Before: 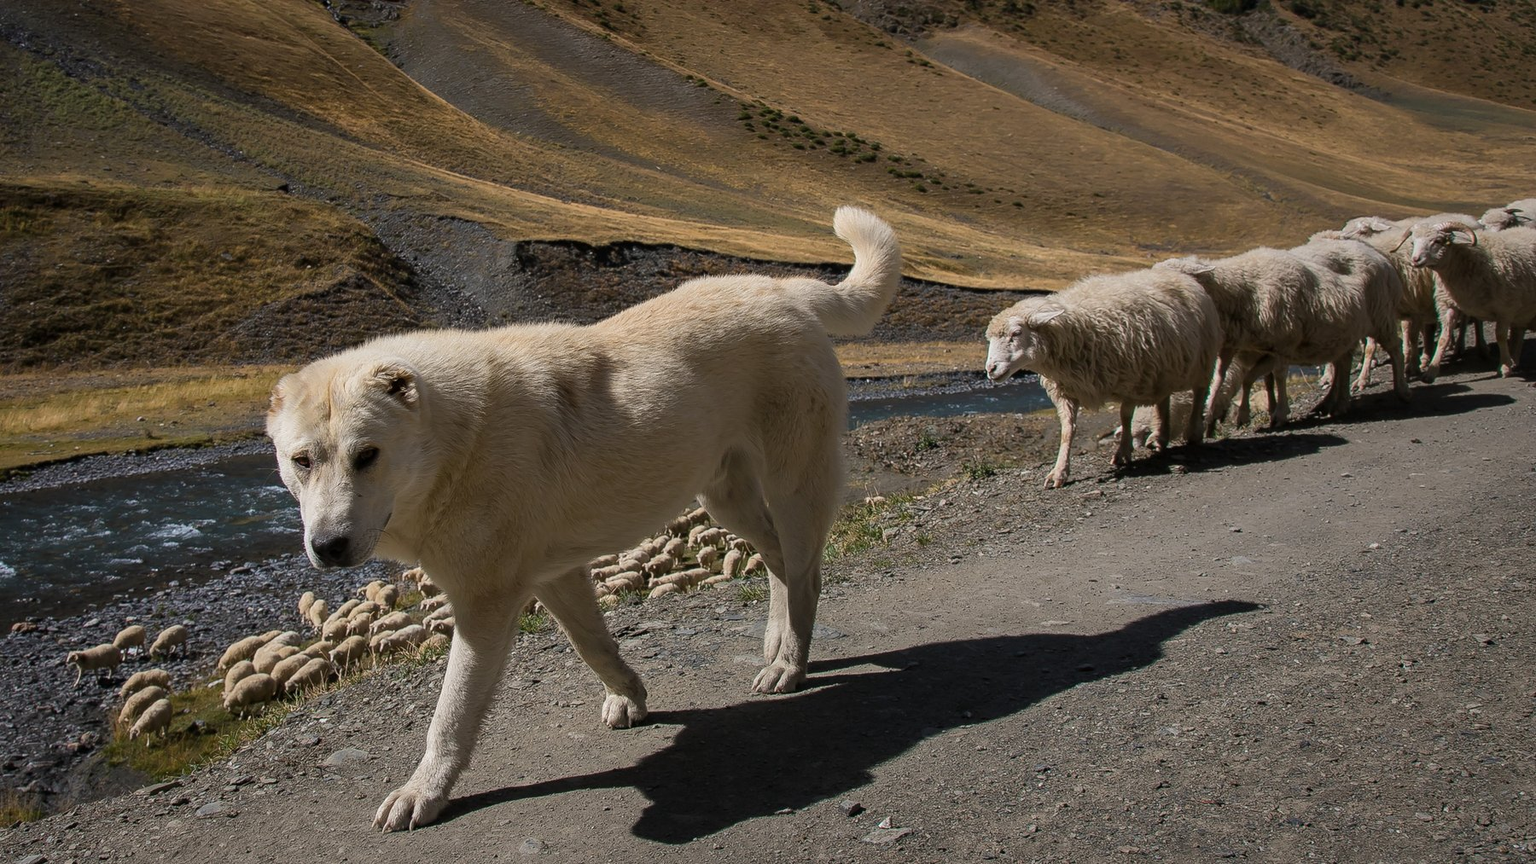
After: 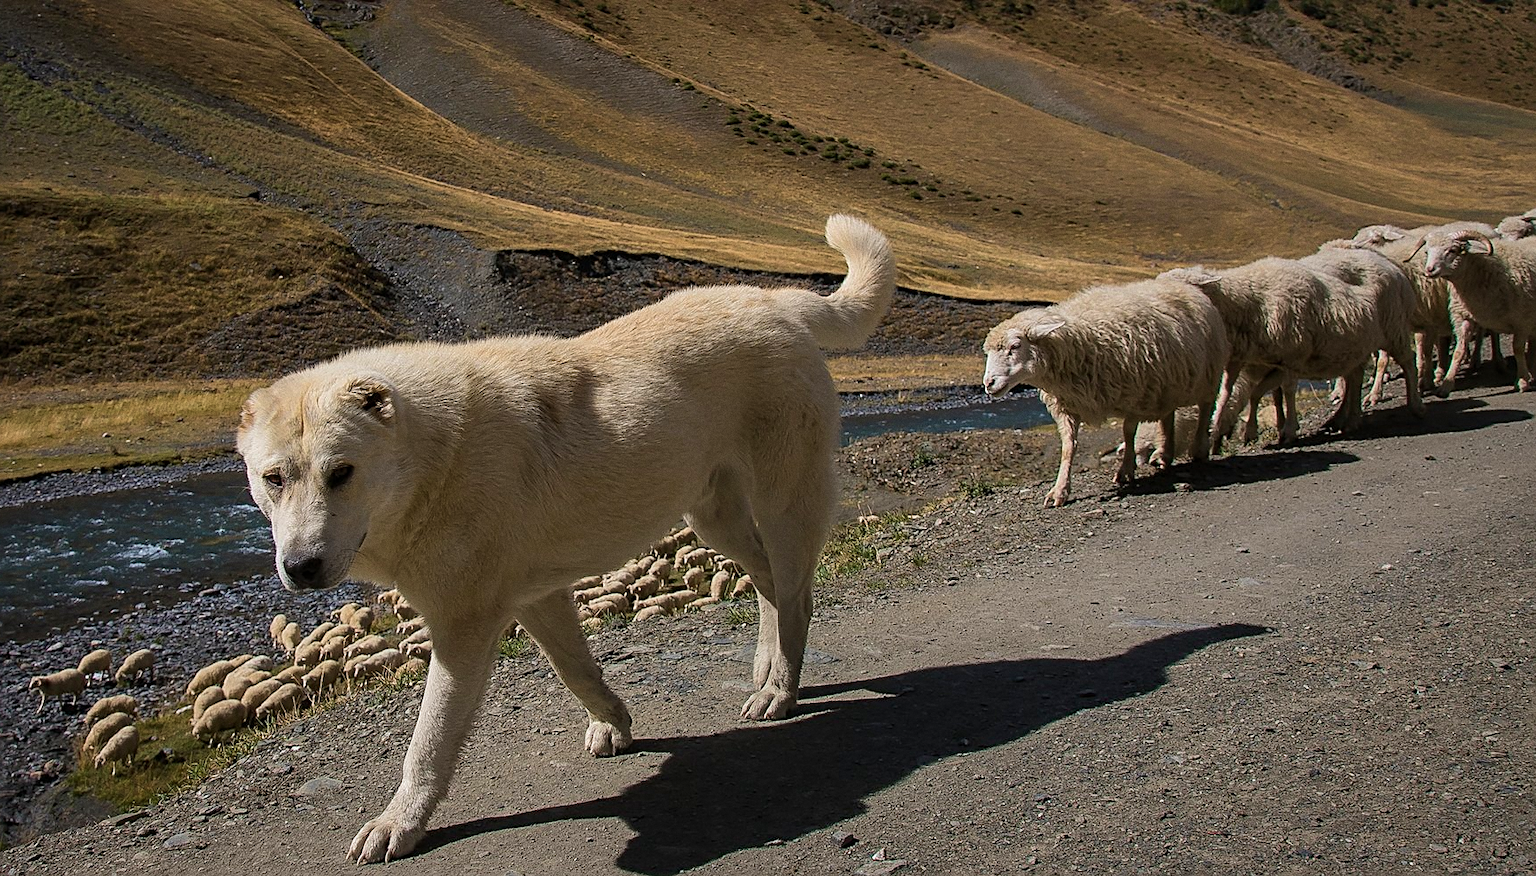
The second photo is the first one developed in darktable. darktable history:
sharpen: on, module defaults
tone equalizer: -8 EV -0.55 EV
grain: coarseness 0.09 ISO
crop and rotate: left 2.536%, right 1.107%, bottom 2.246%
velvia: on, module defaults
